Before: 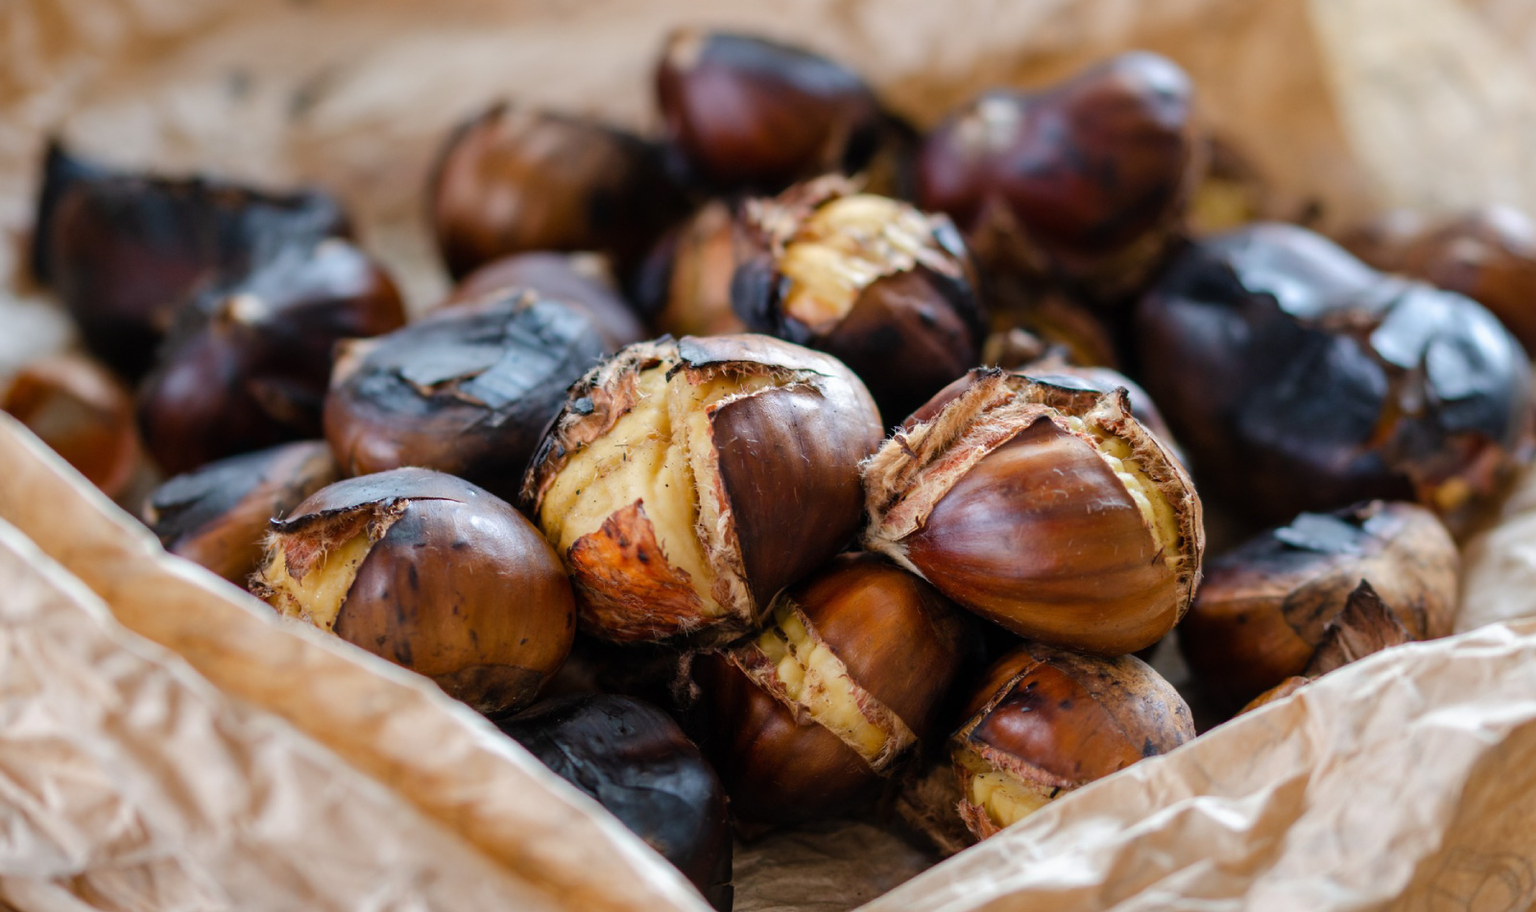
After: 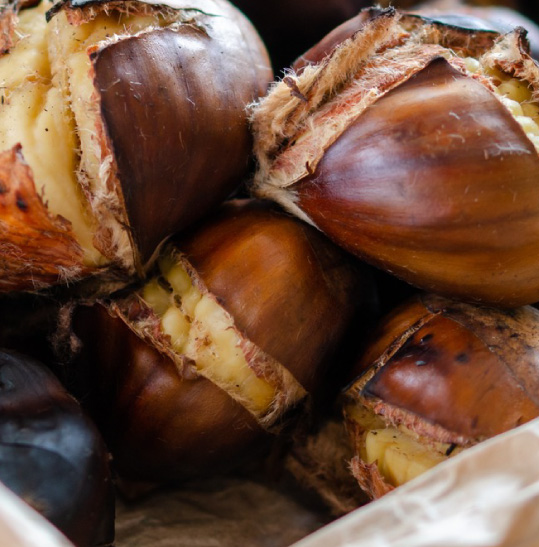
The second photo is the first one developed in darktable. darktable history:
crop: left 40.55%, top 39.619%, right 25.755%, bottom 2.731%
